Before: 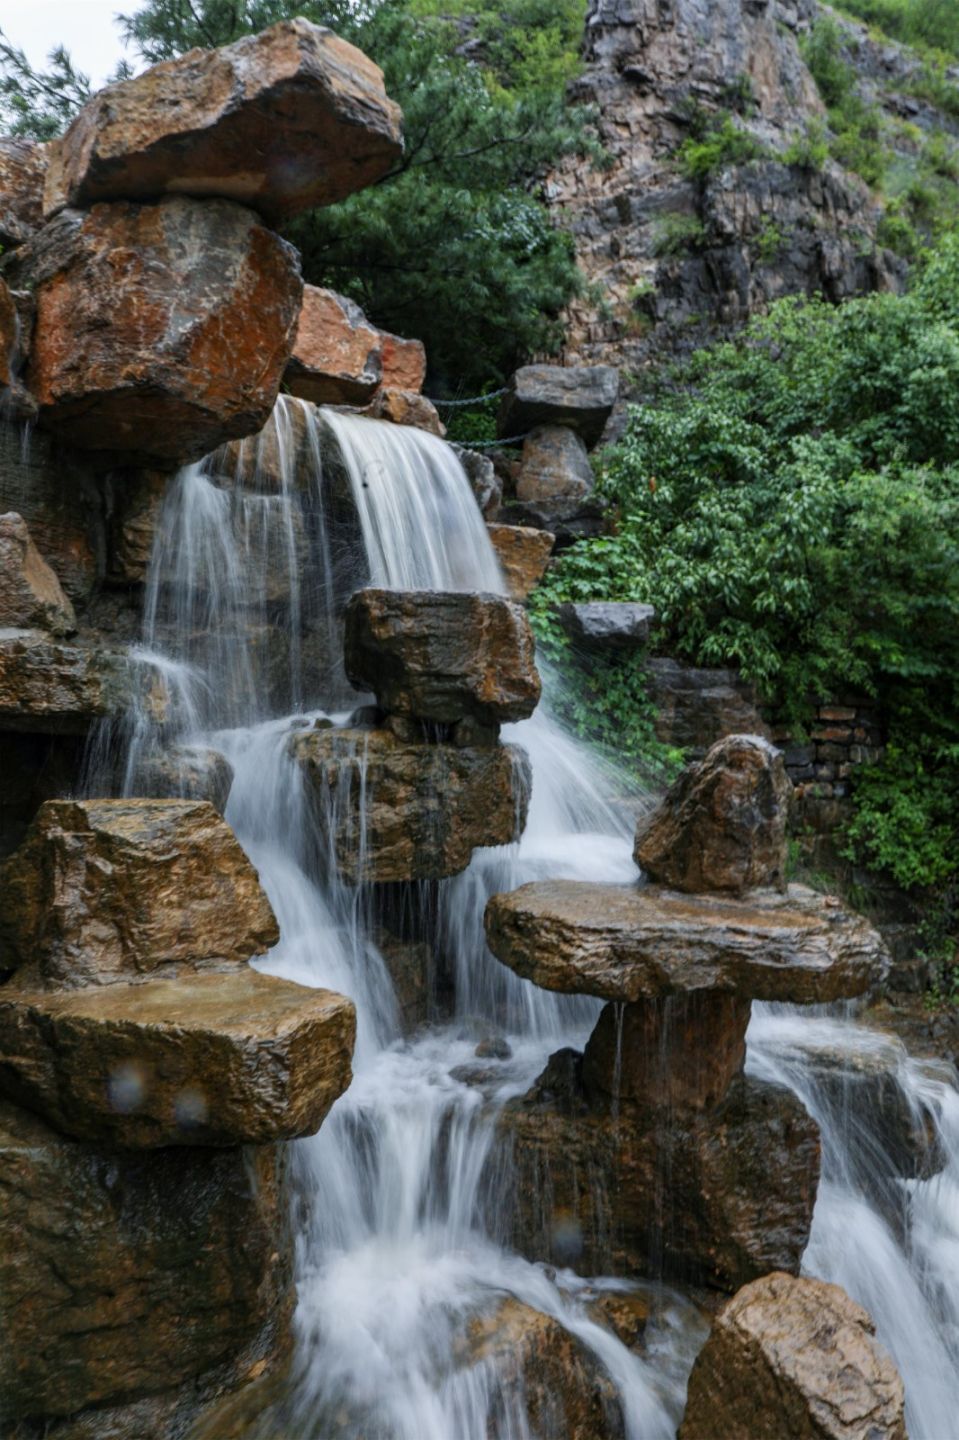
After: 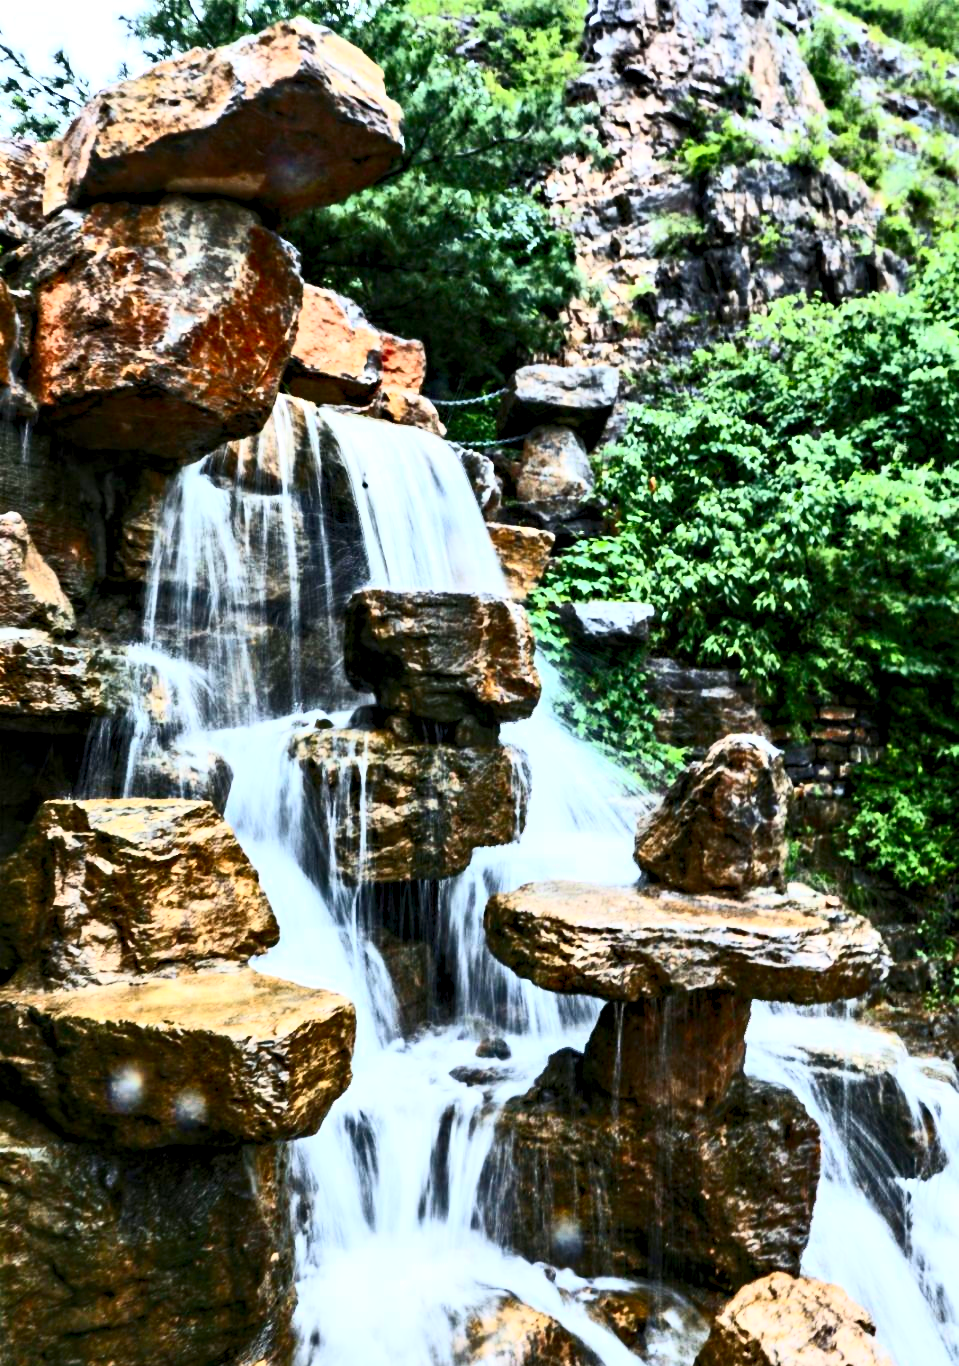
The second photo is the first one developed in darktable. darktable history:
contrast brightness saturation: contrast 0.62, brightness 0.34, saturation 0.14
contrast equalizer: y [[0.511, 0.558, 0.631, 0.632, 0.559, 0.512], [0.5 ×6], [0.507, 0.559, 0.627, 0.644, 0.647, 0.647], [0 ×6], [0 ×6]]
levels: levels [0, 0.498, 1]
exposure: exposure 0.6 EV, compensate highlight preservation false
crop and rotate: top 0%, bottom 5.097%
color correction: saturation 1.34
